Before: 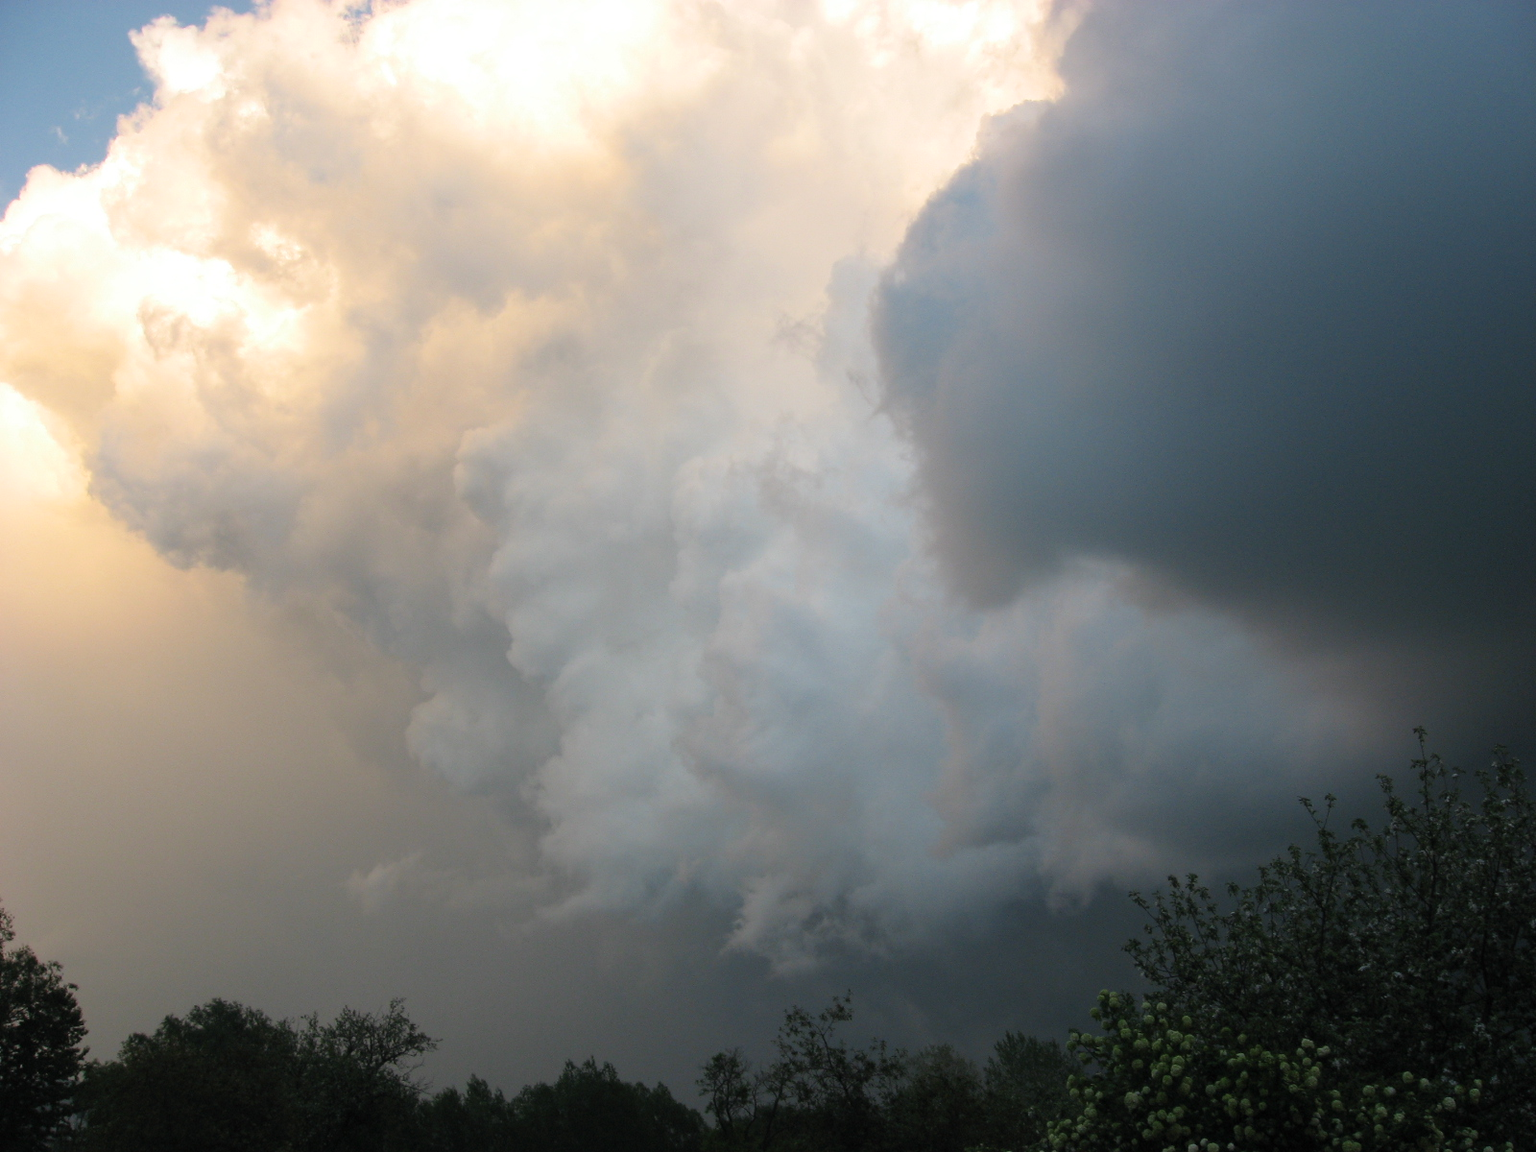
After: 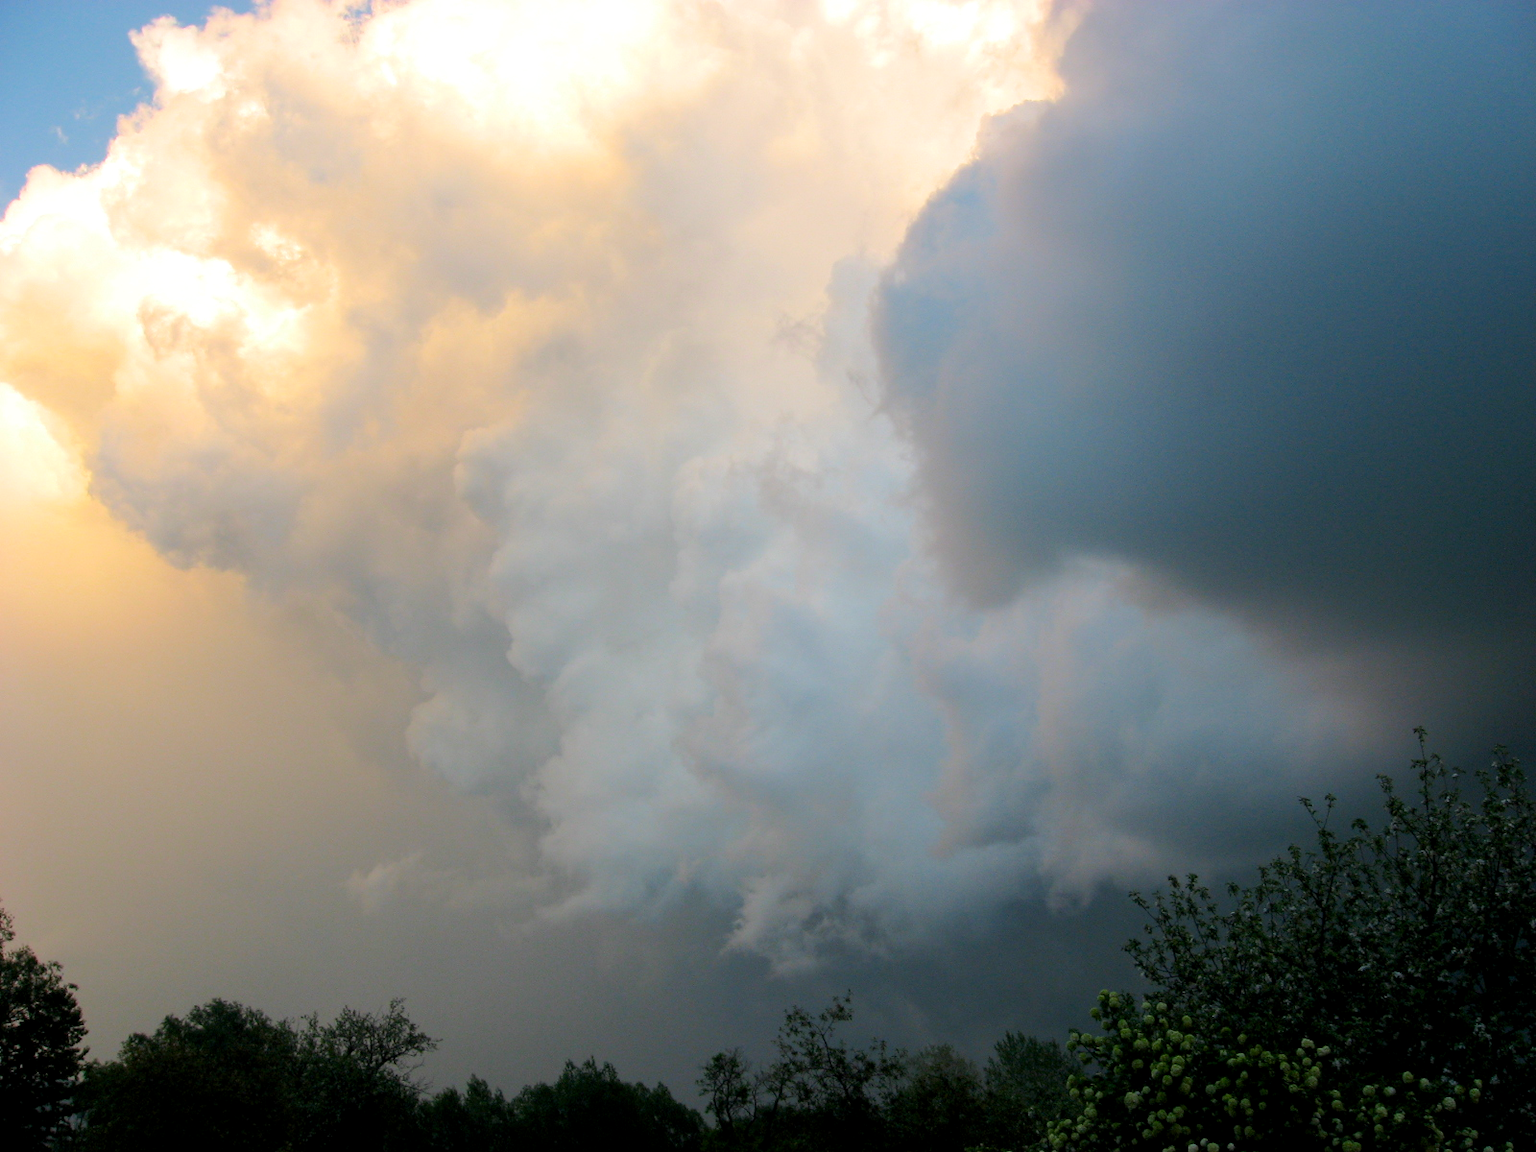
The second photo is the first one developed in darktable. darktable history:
color balance rgb: perceptual saturation grading › global saturation 25%, perceptual brilliance grading › mid-tones 10%, perceptual brilliance grading › shadows 15%, global vibrance 20%
exposure: black level correction 0.005, exposure 0.014 EV, compensate highlight preservation false
